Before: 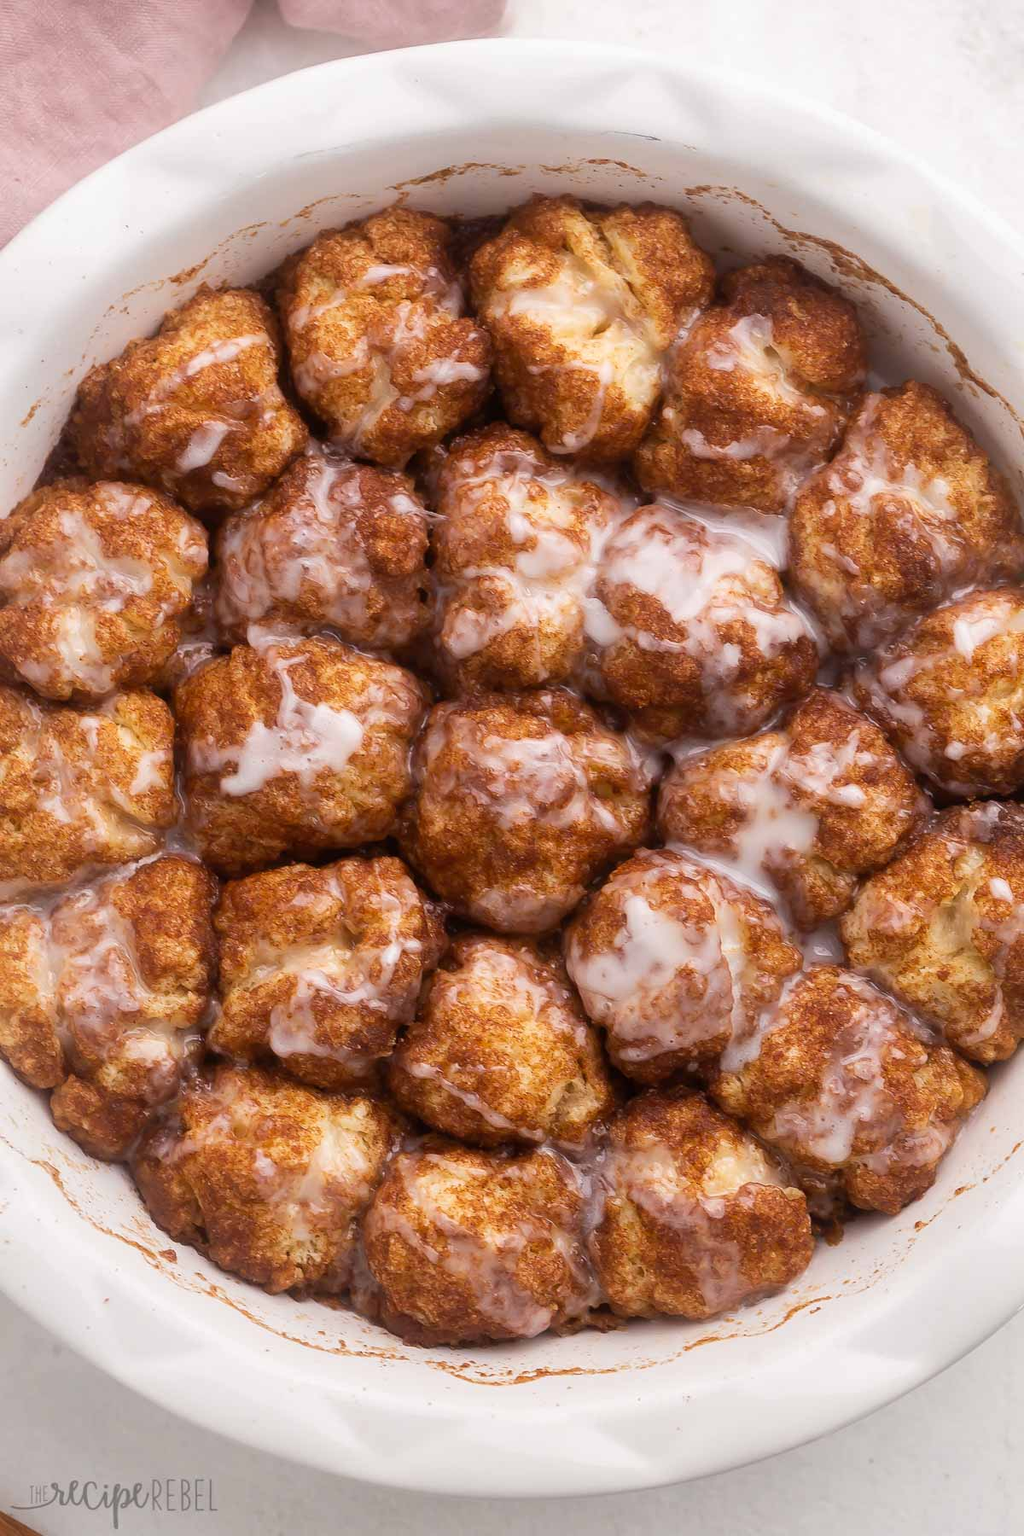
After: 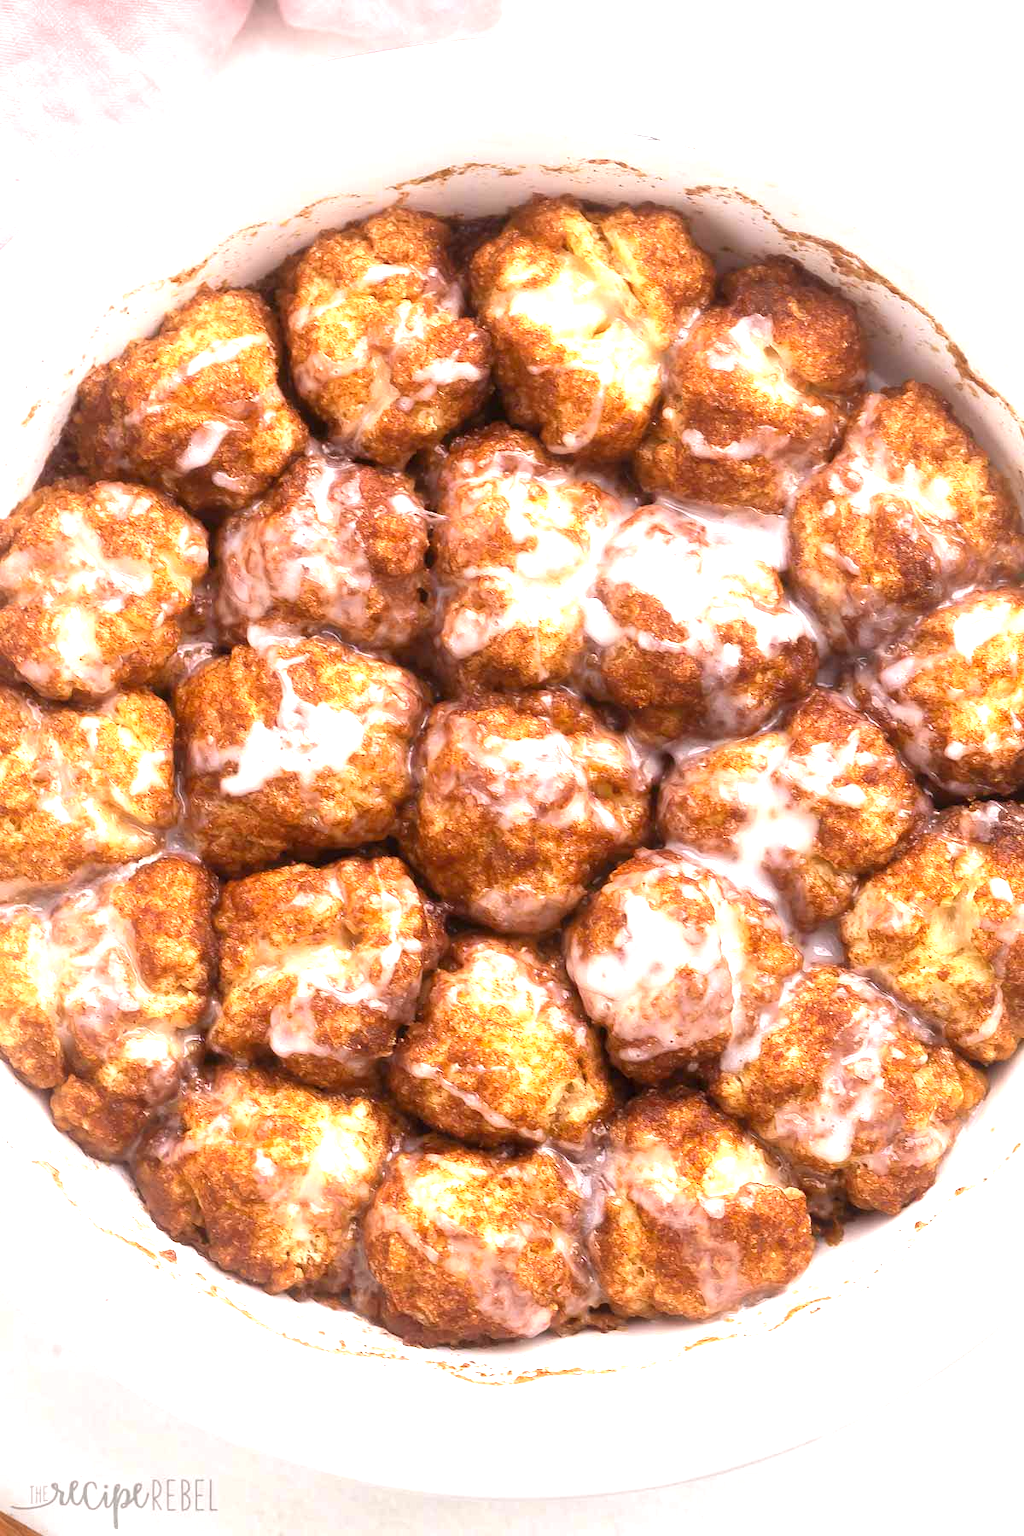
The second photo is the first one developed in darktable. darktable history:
tone equalizer: on, module defaults
exposure: black level correction 0, exposure 1.276 EV, compensate highlight preservation false
